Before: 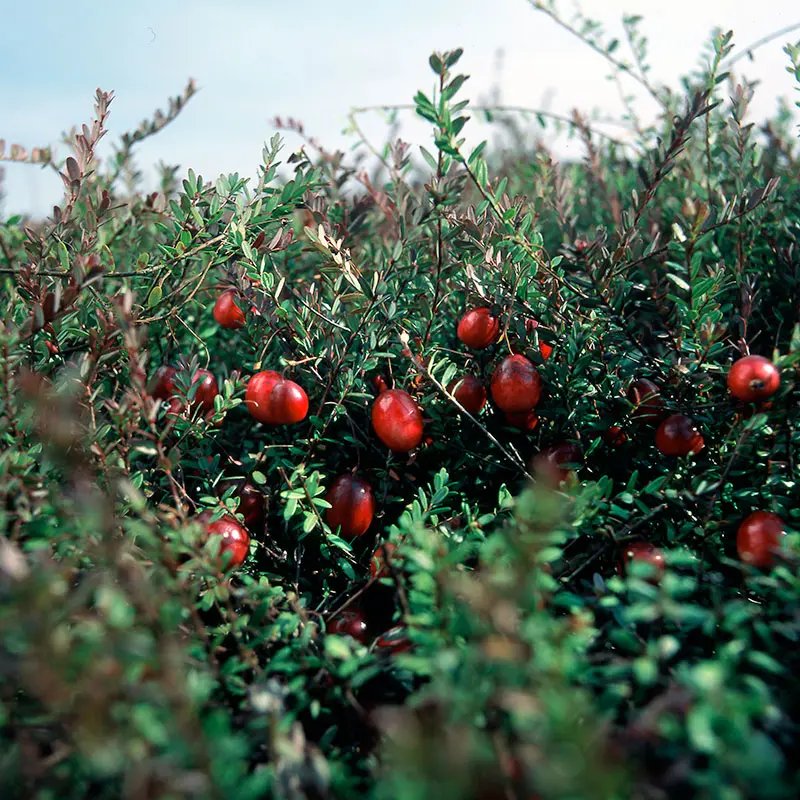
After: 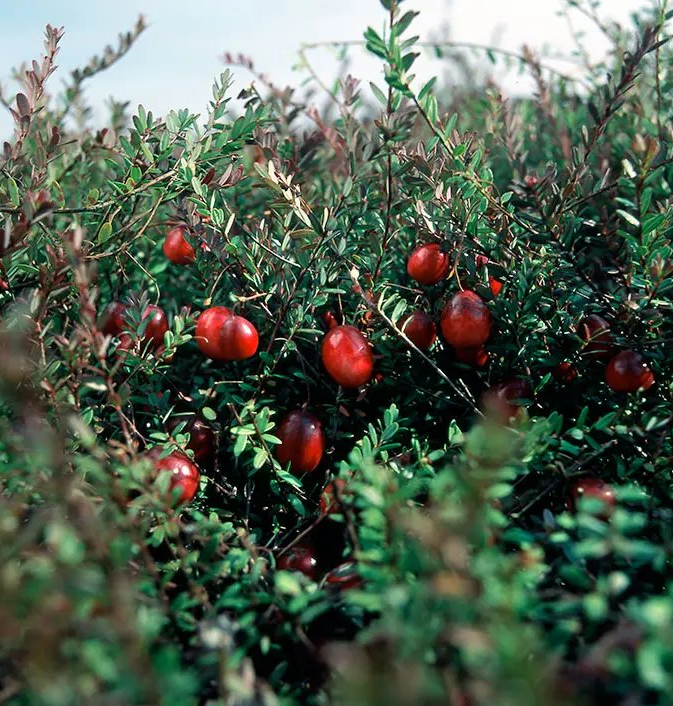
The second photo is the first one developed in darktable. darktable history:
crop: left 6.297%, top 8.113%, right 9.551%, bottom 3.546%
